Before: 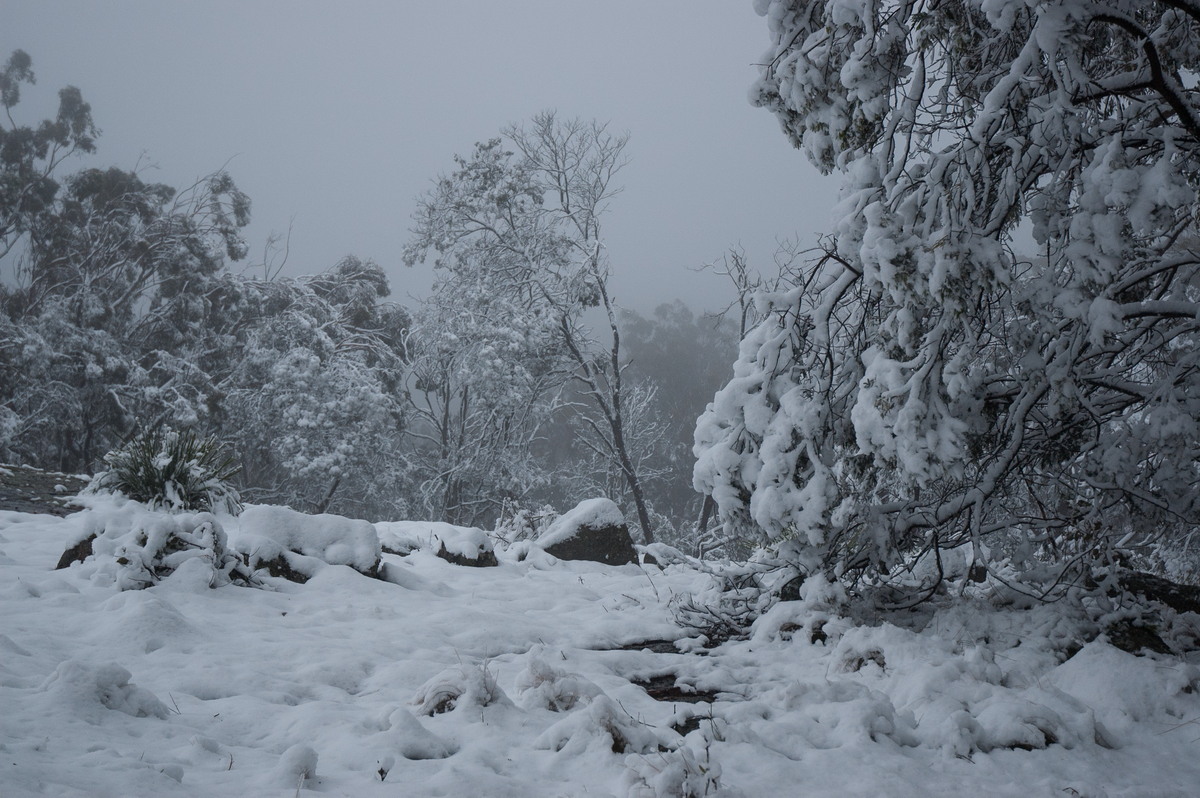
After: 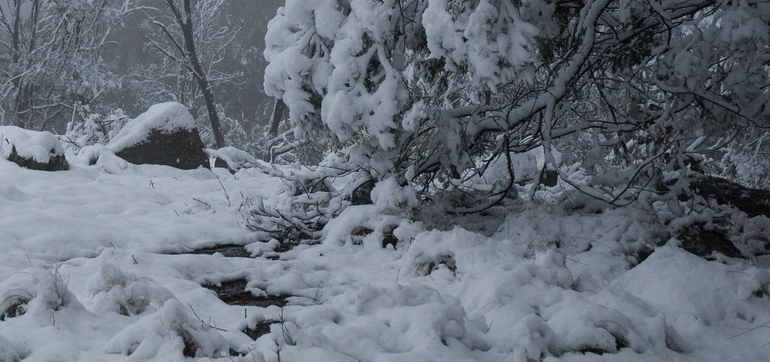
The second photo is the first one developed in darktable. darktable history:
crop and rotate: left 35.802%, top 49.736%, bottom 4.802%
